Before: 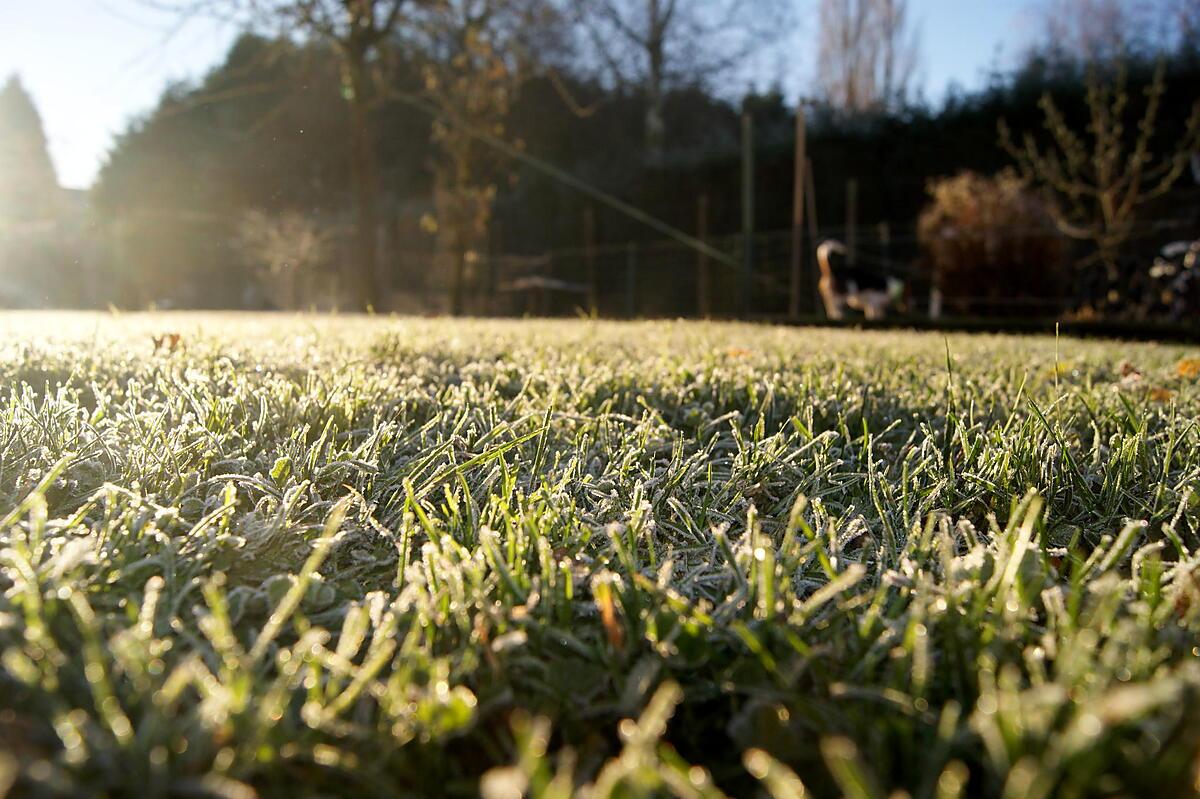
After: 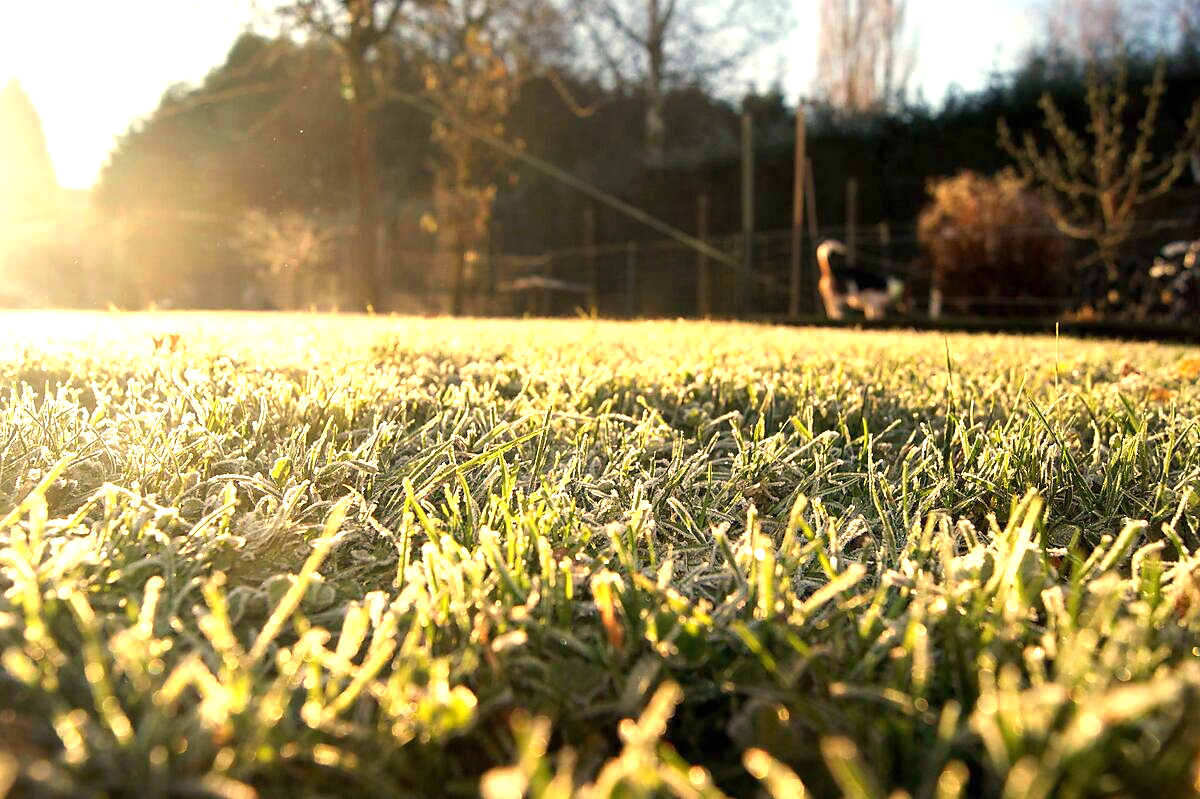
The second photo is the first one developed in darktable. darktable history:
white balance: red 1.123, blue 0.83
exposure: black level correction 0, exposure 0.953 EV, compensate exposure bias true, compensate highlight preservation false
